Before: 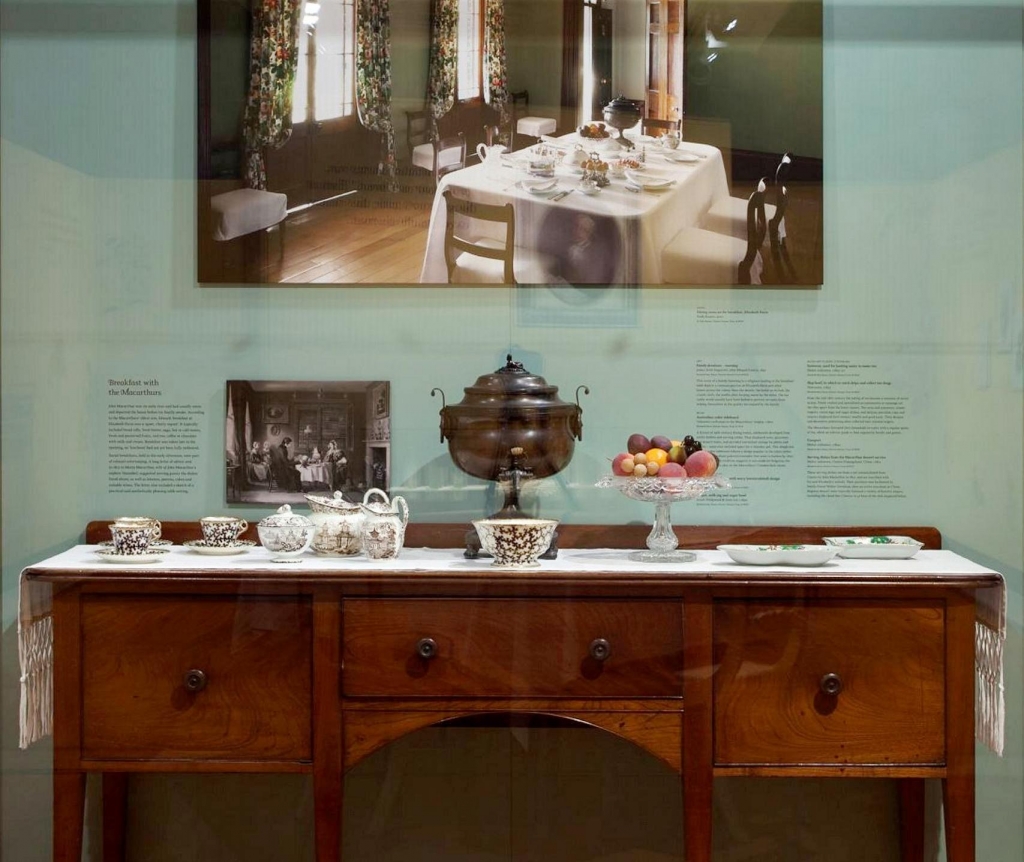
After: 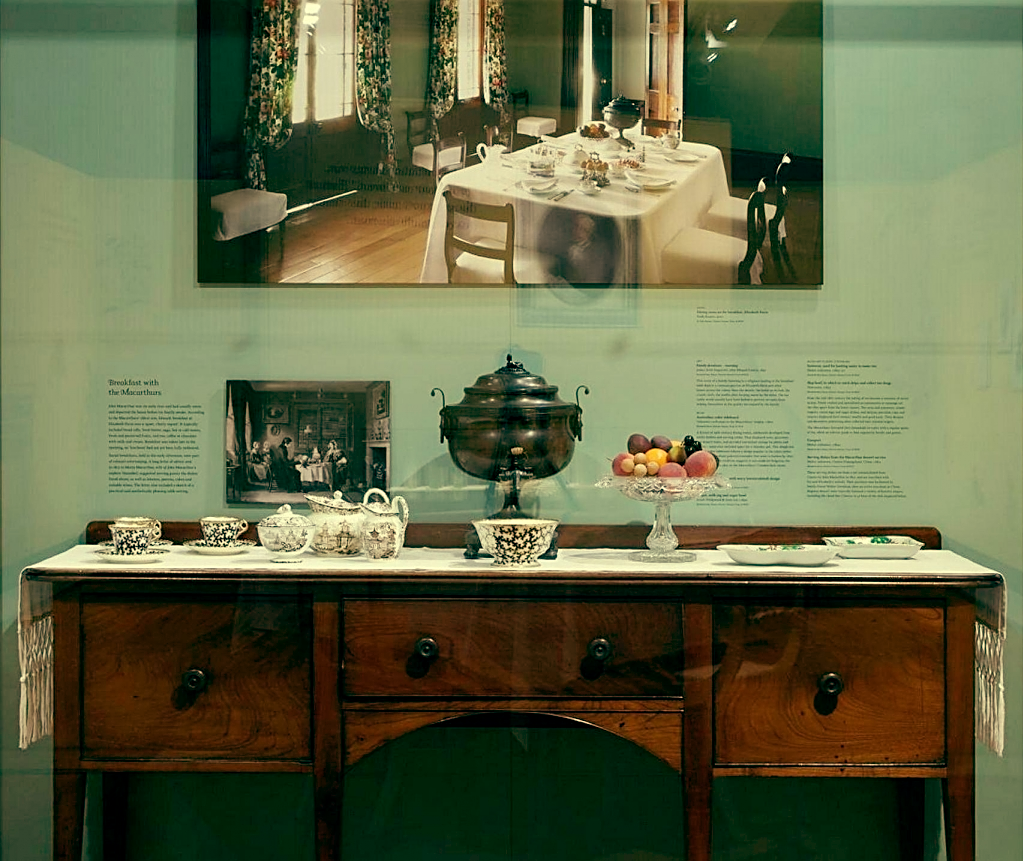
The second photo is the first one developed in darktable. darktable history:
color balance: mode lift, gamma, gain (sRGB), lift [1, 0.69, 1, 1], gamma [1, 1.482, 1, 1], gain [1, 1, 1, 0.802]
sharpen: on, module defaults
